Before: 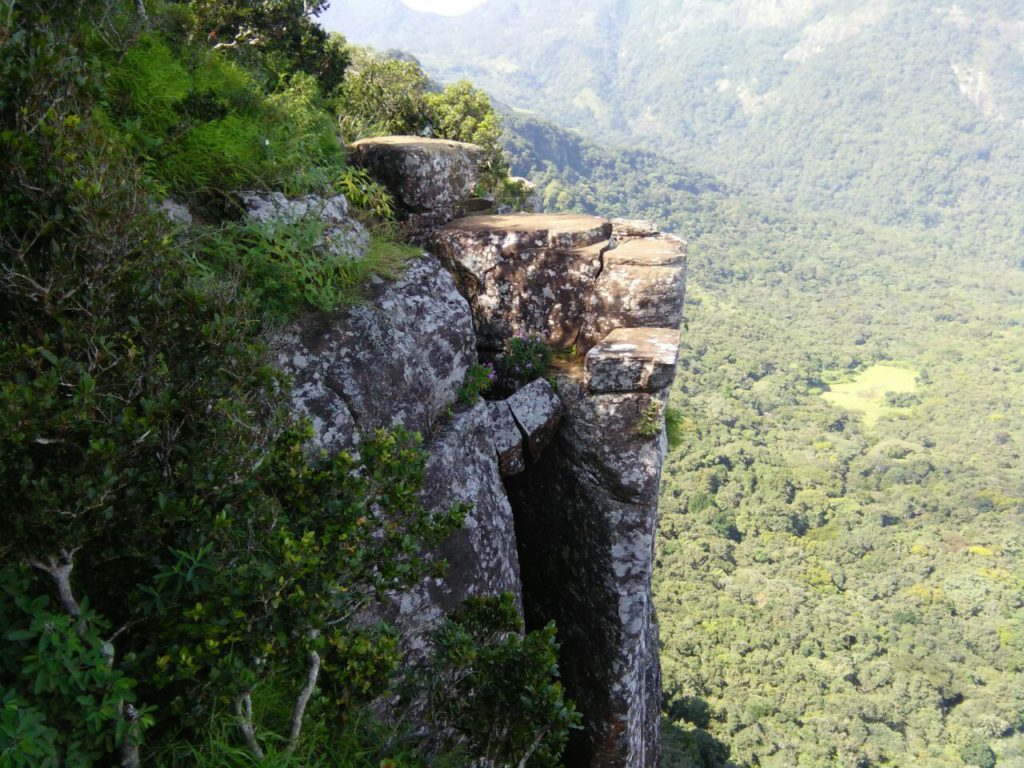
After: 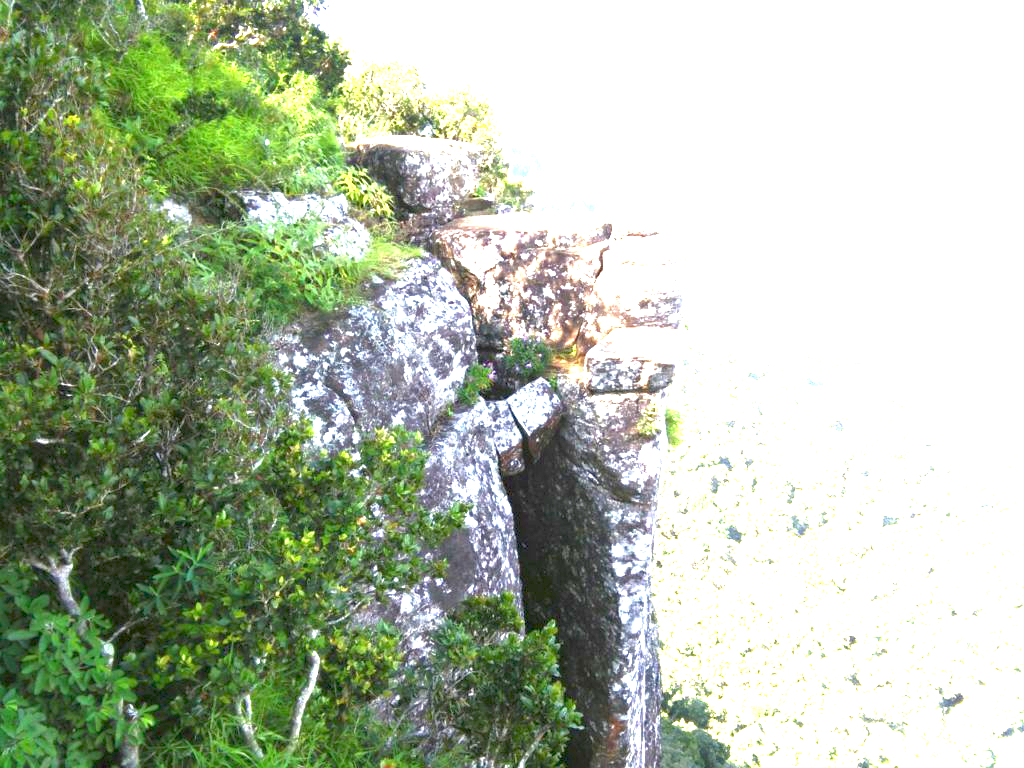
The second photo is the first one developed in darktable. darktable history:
tone equalizer: -8 EV 0.25 EV, -7 EV 0.417 EV, -6 EV 0.417 EV, -5 EV 0.25 EV, -3 EV -0.25 EV, -2 EV -0.417 EV, -1 EV -0.417 EV, +0 EV -0.25 EV, edges refinement/feathering 500, mask exposure compensation -1.57 EV, preserve details guided filter
exposure: exposure 3 EV, compensate highlight preservation false
